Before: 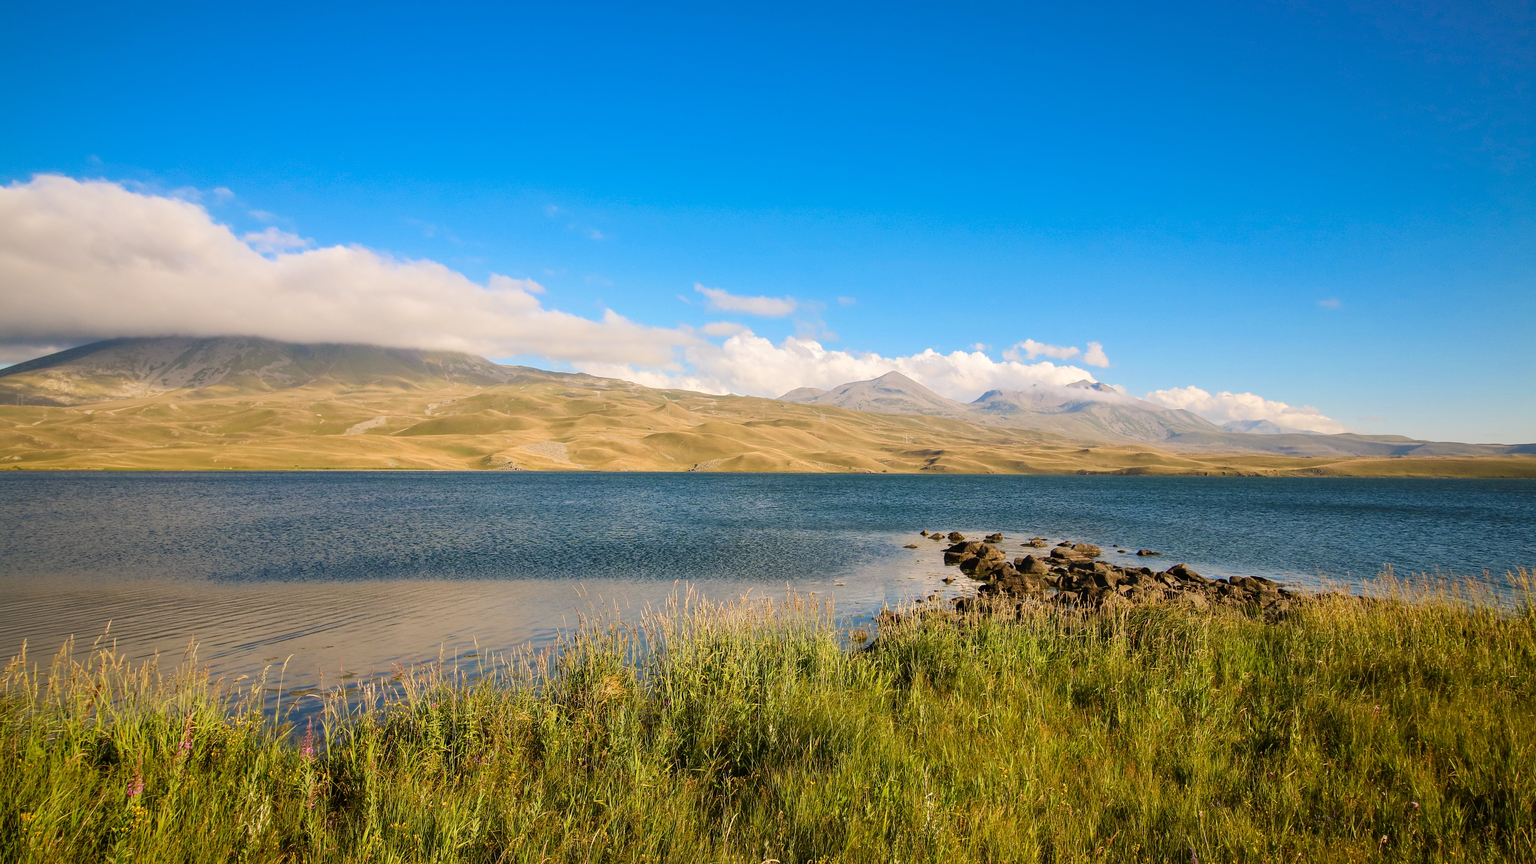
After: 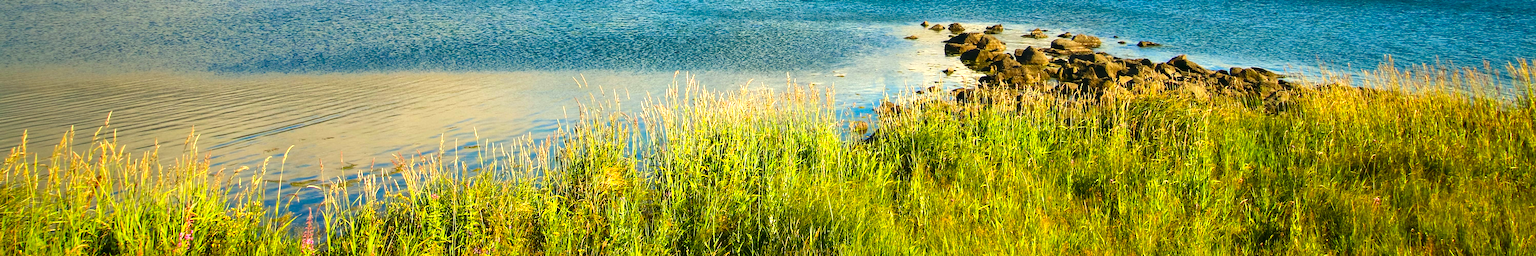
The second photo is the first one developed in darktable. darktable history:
color correction: highlights a* -7.58, highlights b* 1.34, shadows a* -3.06, saturation 1.4
crop and rotate: top 58.955%, bottom 11.337%
exposure: black level correction 0, exposure 0.948 EV, compensate highlight preservation false
